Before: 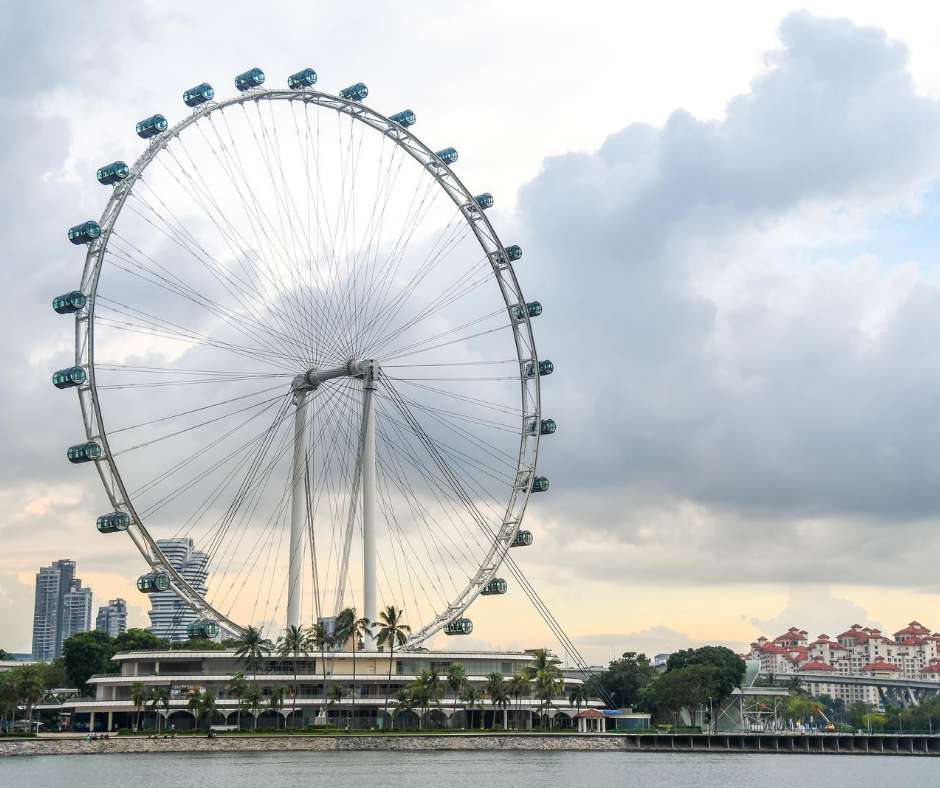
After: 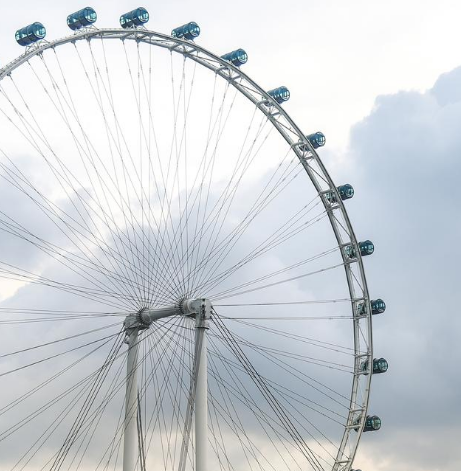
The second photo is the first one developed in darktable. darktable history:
crop: left 17.923%, top 7.803%, right 32.982%, bottom 32.397%
